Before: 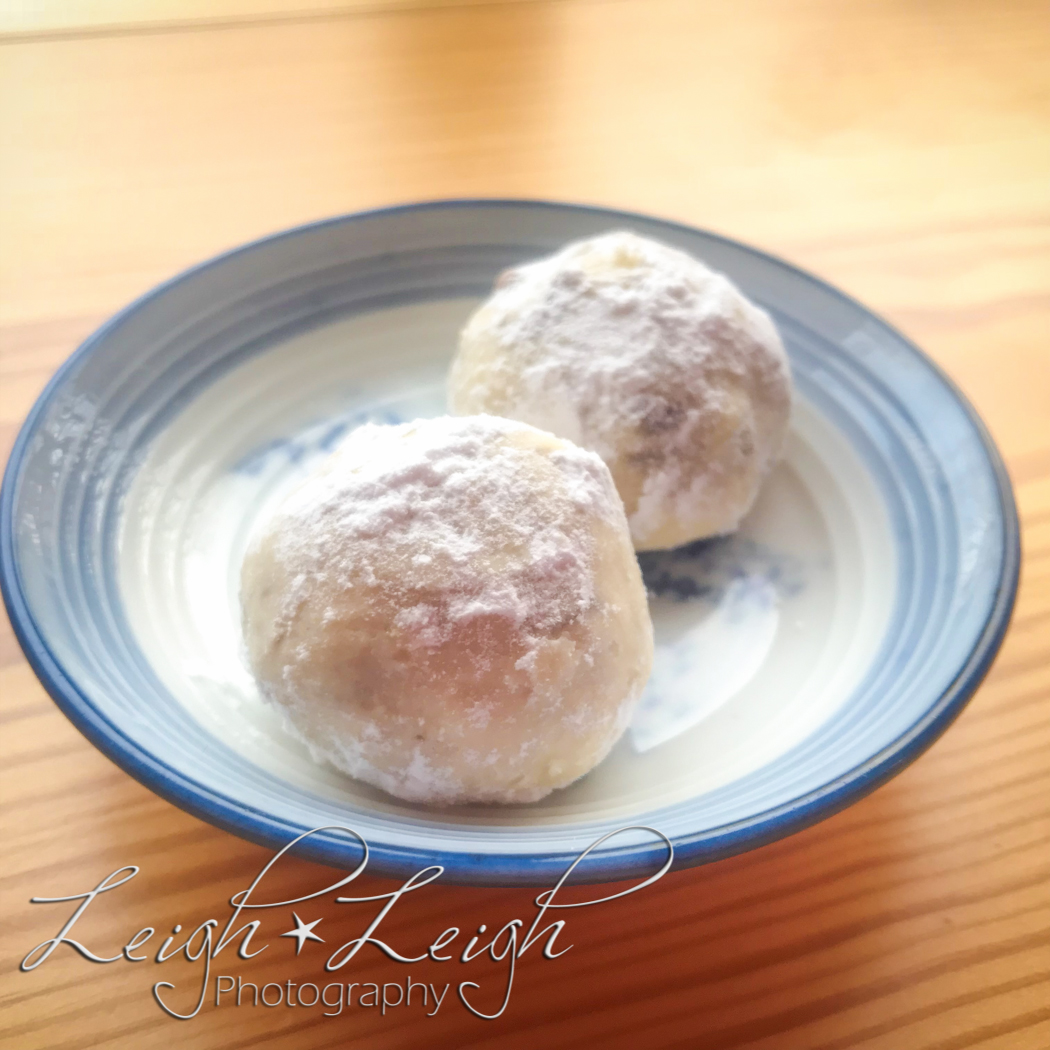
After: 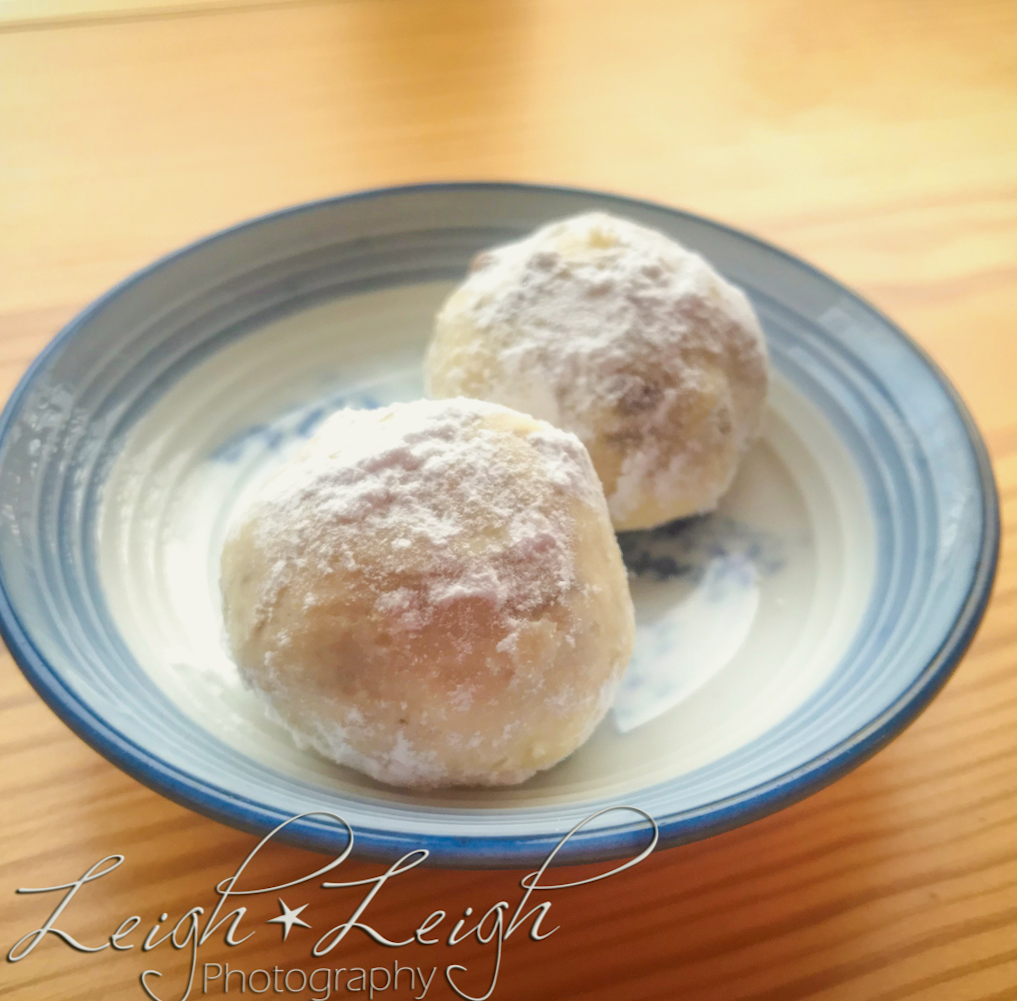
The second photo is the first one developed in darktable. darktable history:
haze removal: compatibility mode true, adaptive false
rotate and perspective: rotation -1°, crop left 0.011, crop right 0.989, crop top 0.025, crop bottom 0.975
color balance: mode lift, gamma, gain (sRGB), lift [1.04, 1, 1, 0.97], gamma [1.01, 1, 1, 0.97], gain [0.96, 1, 1, 0.97]
crop and rotate: left 1.774%, right 0.633%, bottom 1.28%
